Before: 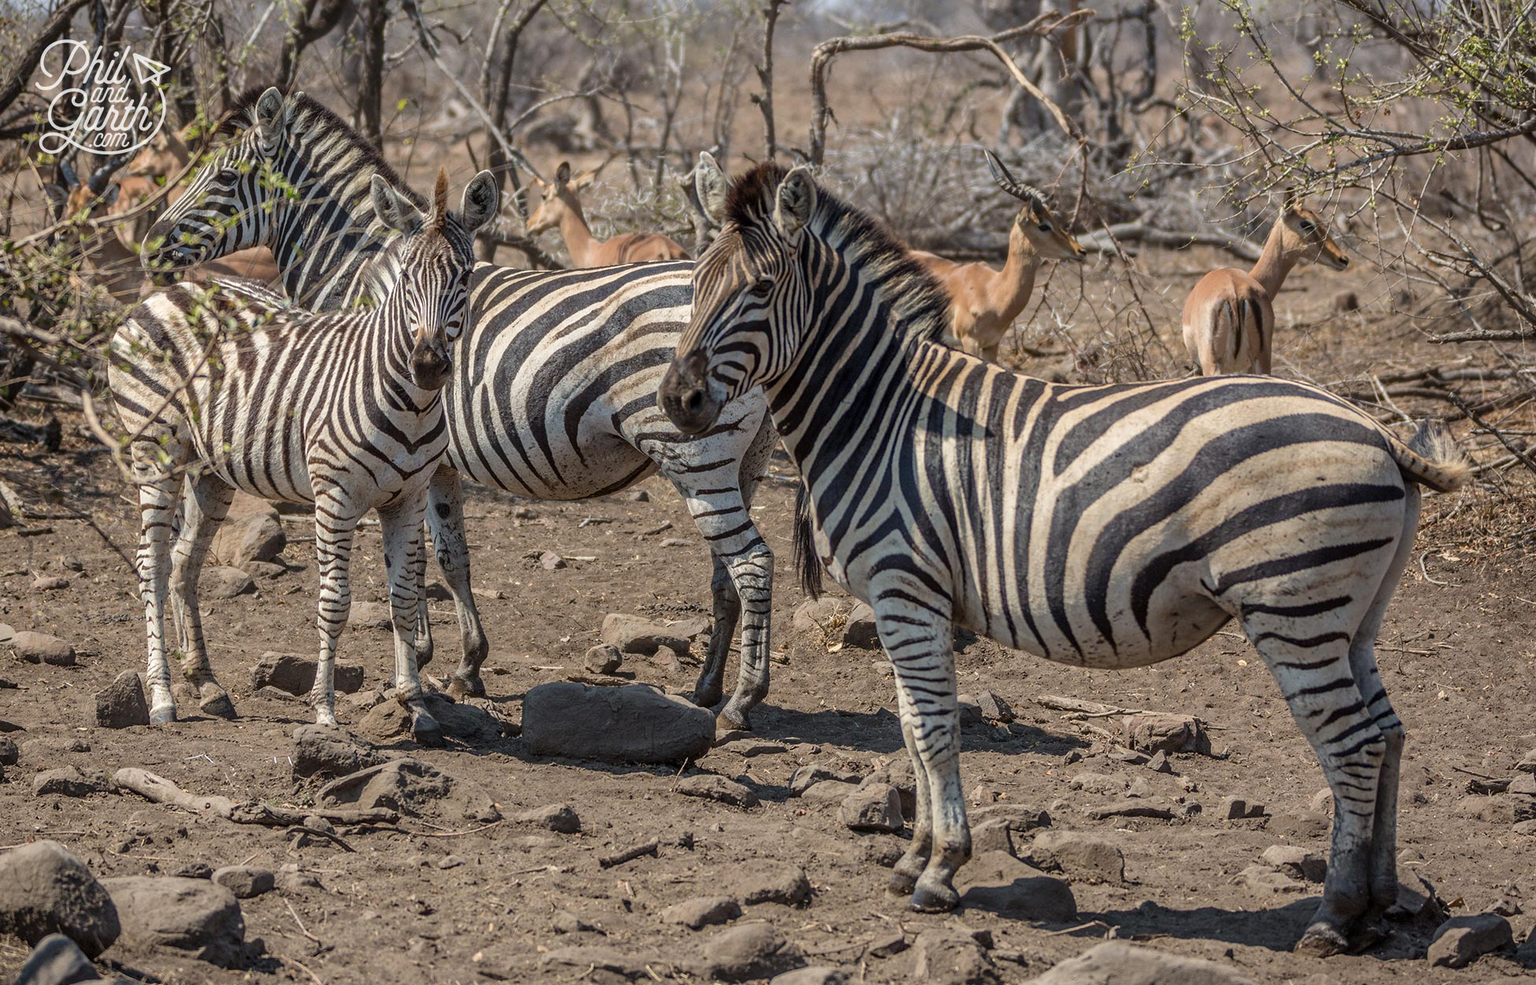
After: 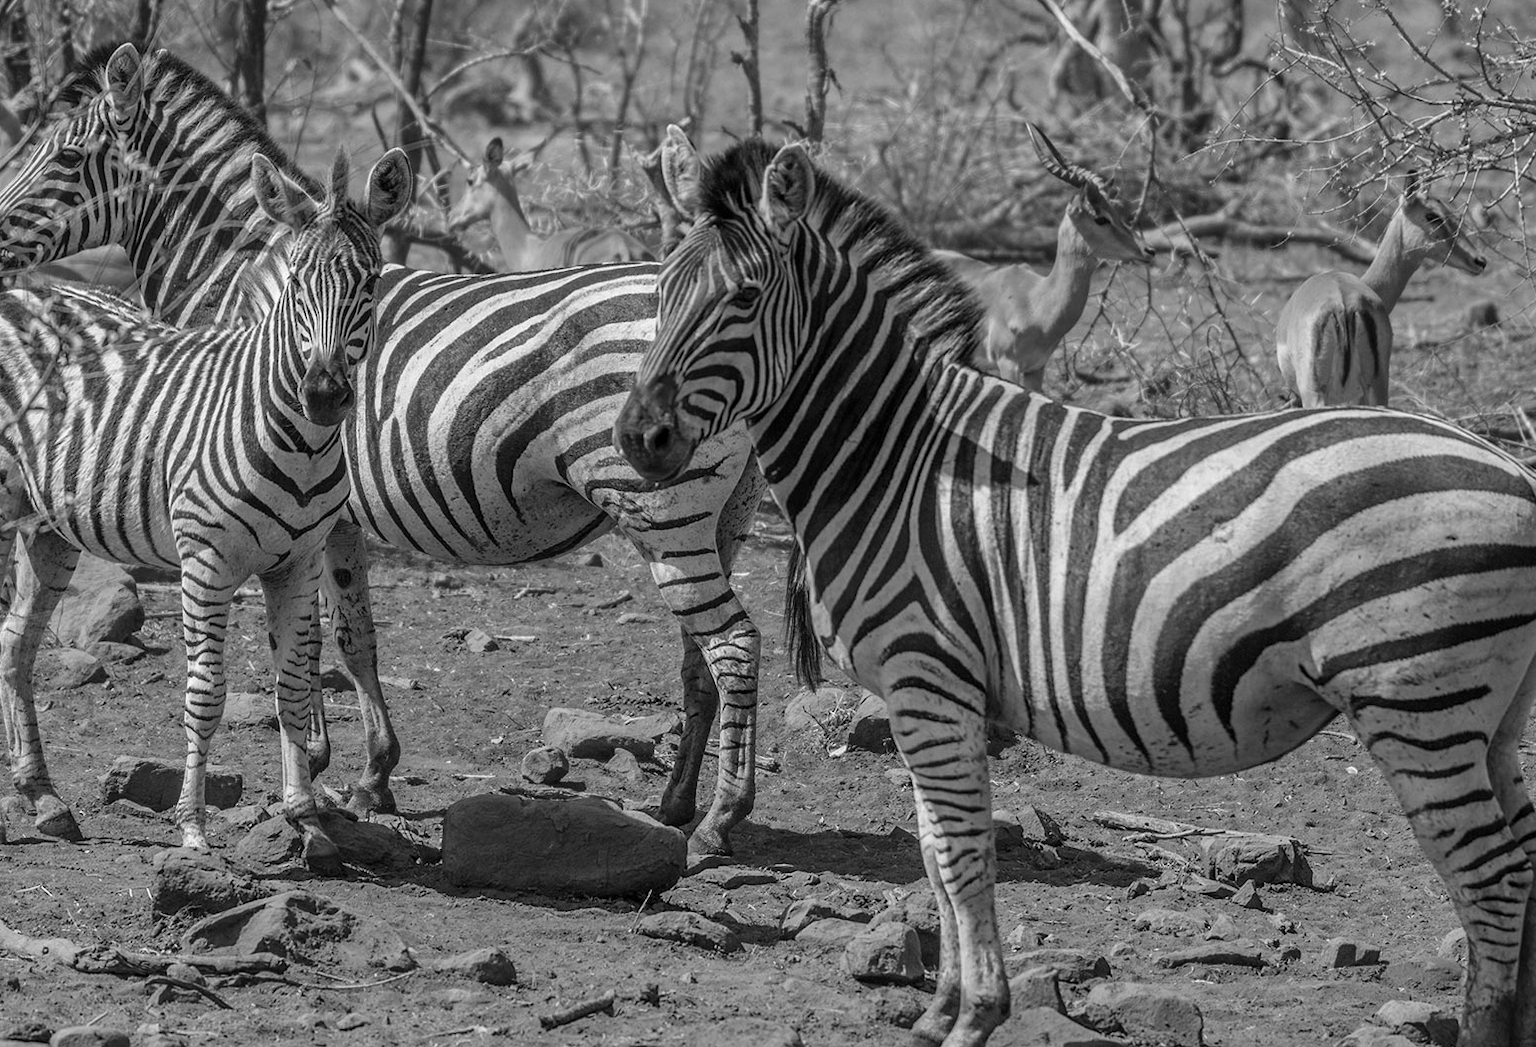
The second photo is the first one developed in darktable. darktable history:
crop: left 11.225%, top 5.381%, right 9.565%, bottom 10.314%
monochrome: a -11.7, b 1.62, size 0.5, highlights 0.38
